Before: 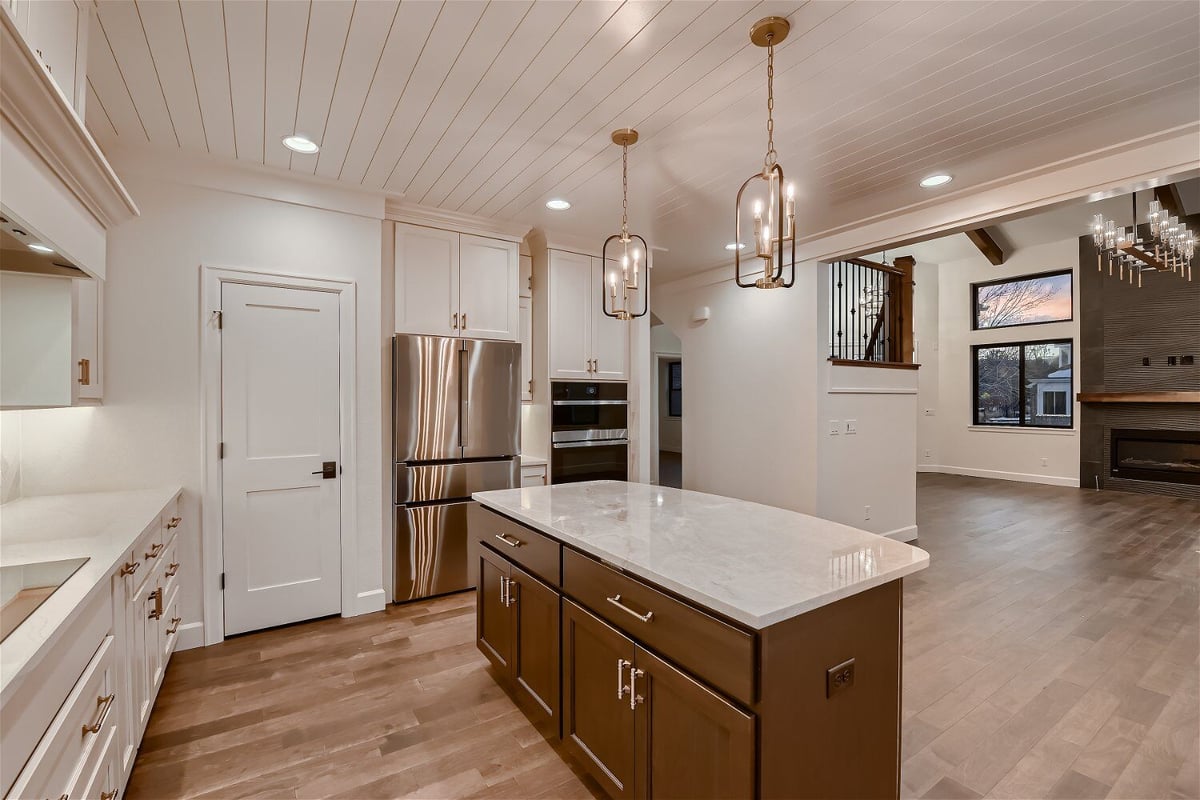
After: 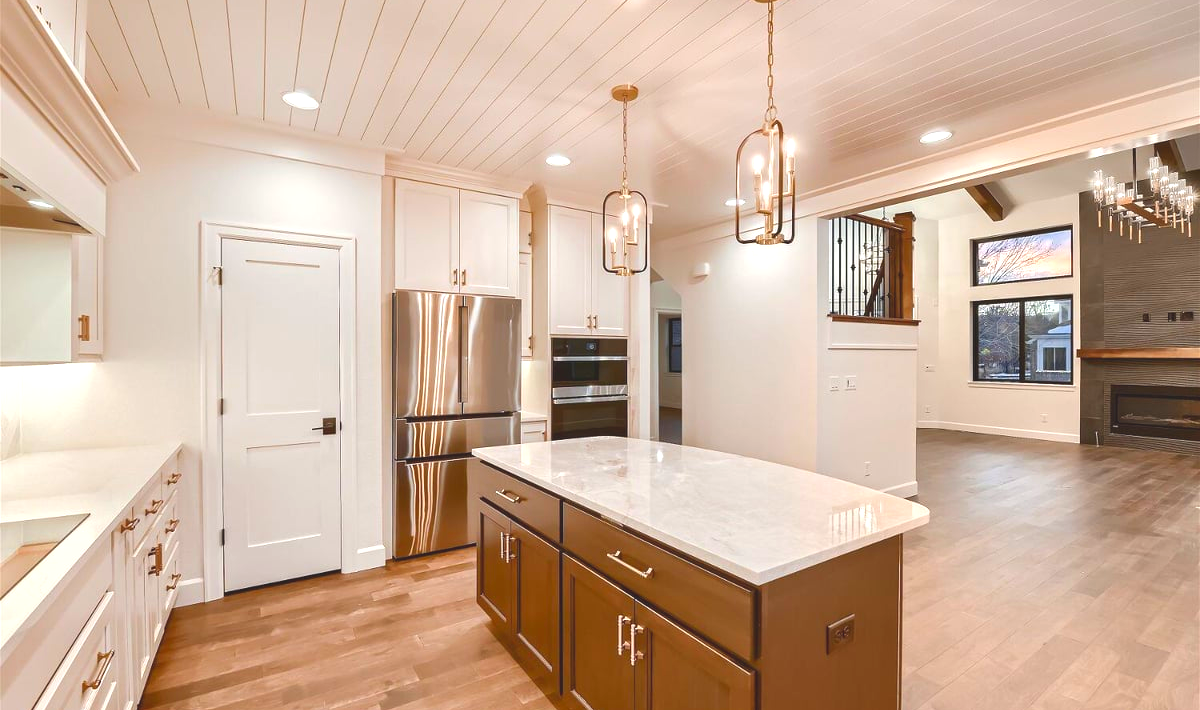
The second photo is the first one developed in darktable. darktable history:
crop and rotate: top 5.525%, bottom 5.678%
exposure: black level correction -0.001, exposure 1.11 EV, compensate exposure bias true, compensate highlight preservation false
contrast brightness saturation: contrast -0.201, saturation 0.189
